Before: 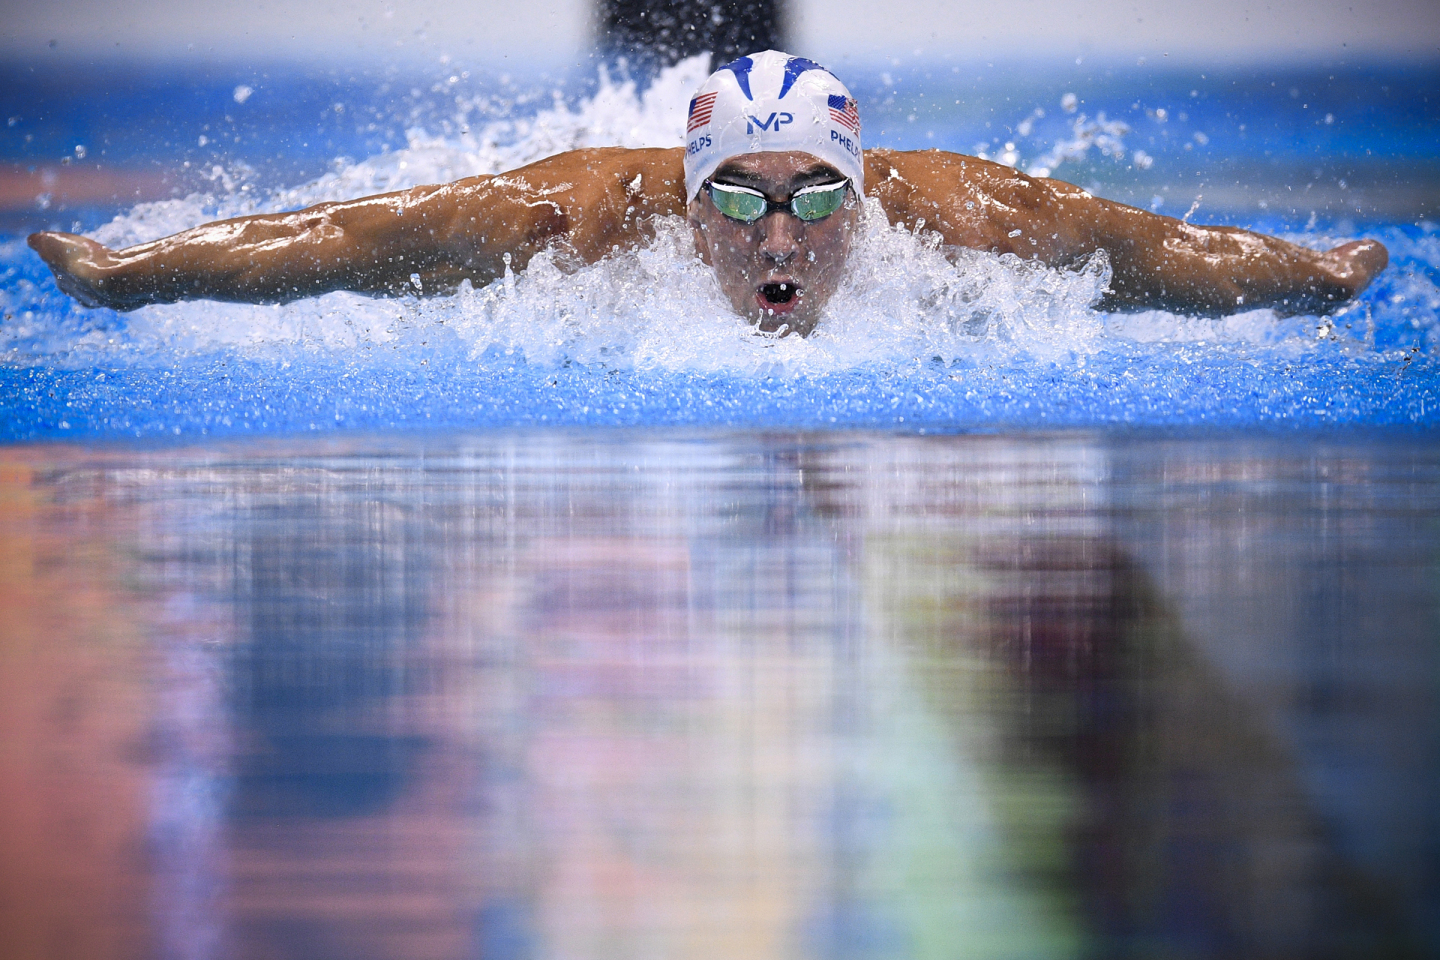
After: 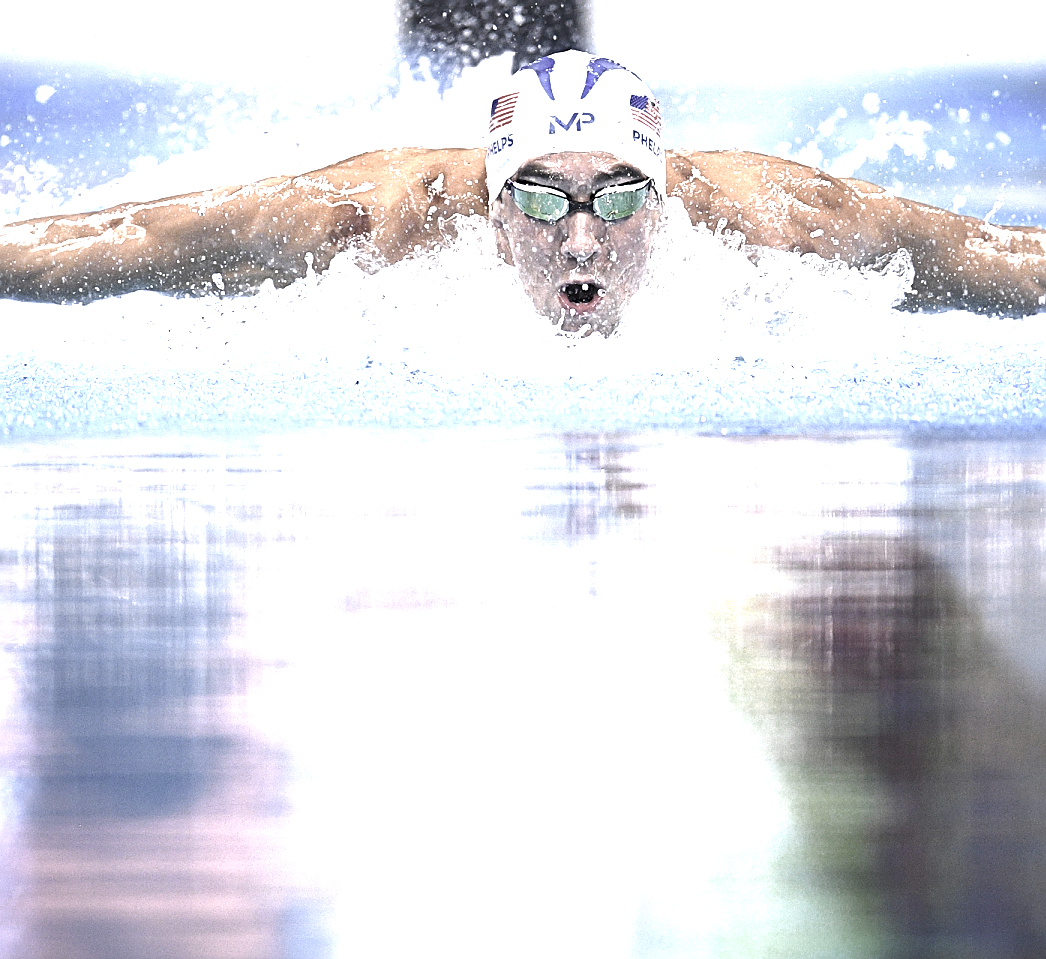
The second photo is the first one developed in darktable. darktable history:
sharpen: on, module defaults
exposure: black level correction 0, exposure 1.675 EV, compensate highlight preservation false
color zones: curves: ch0 [(0.25, 0.5) (0.347, 0.092) (0.75, 0.5)]; ch1 [(0.25, 0.5) (0.33, 0.51) (0.75, 0.5)]
crop: left 13.807%, right 13.49%
color correction: highlights b* -0.027, saturation 0.489
